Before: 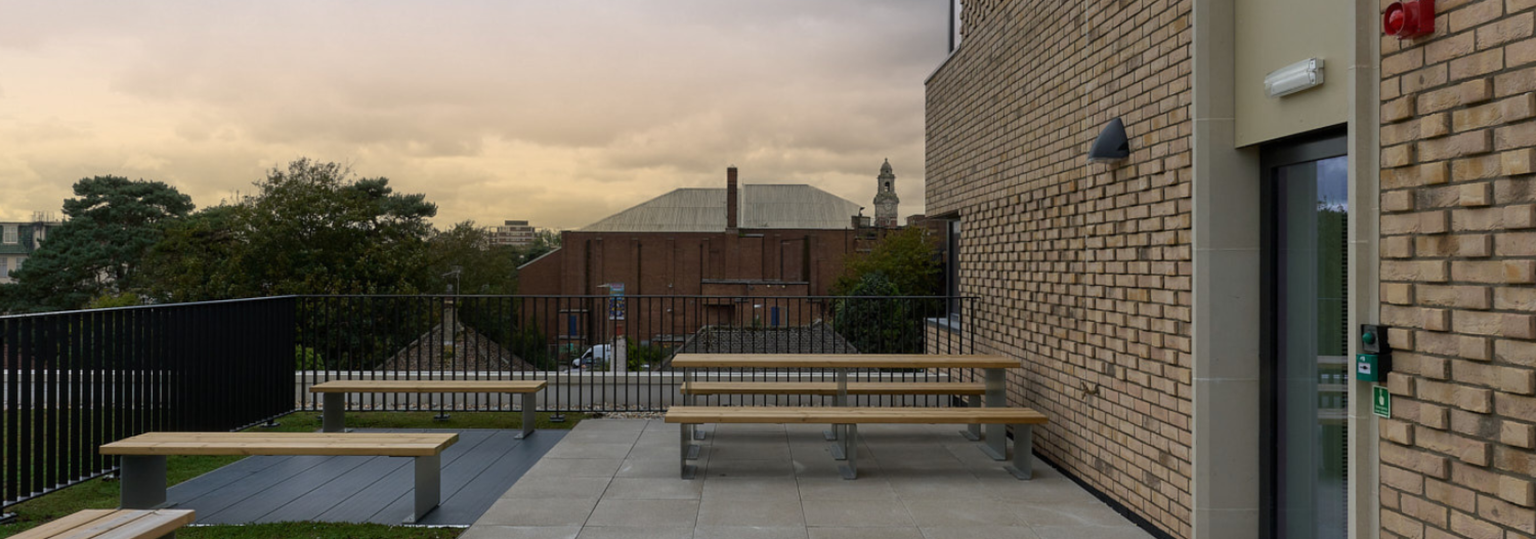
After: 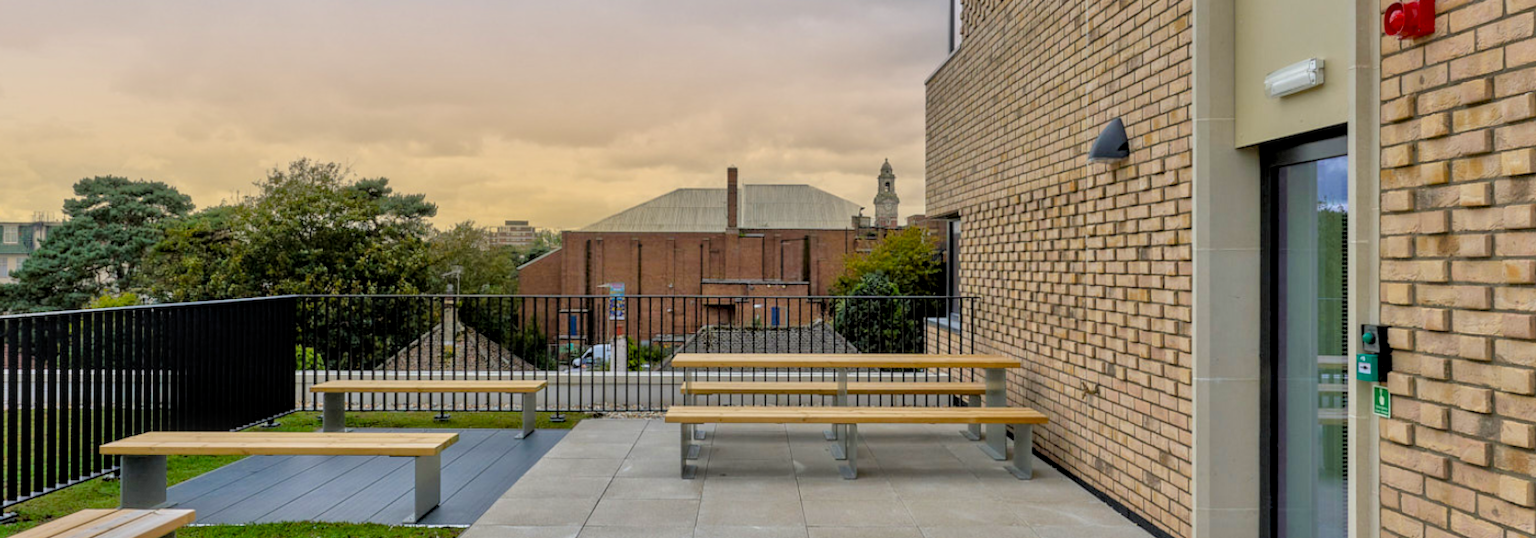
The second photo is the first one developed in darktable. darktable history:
local contrast: on, module defaults
filmic rgb: black relative exposure -7.6 EV, white relative exposure 4.64 EV, threshold 3 EV, target black luminance 0%, hardness 3.55, latitude 50.51%, contrast 1.033, highlights saturation mix 10%, shadows ↔ highlights balance -0.198%, color science v4 (2020), enable highlight reconstruction true
tone equalizer: -8 EV 2 EV, -7 EV 2 EV, -6 EV 2 EV, -5 EV 2 EV, -4 EV 2 EV, -3 EV 1.5 EV, -2 EV 1 EV, -1 EV 0.5 EV
